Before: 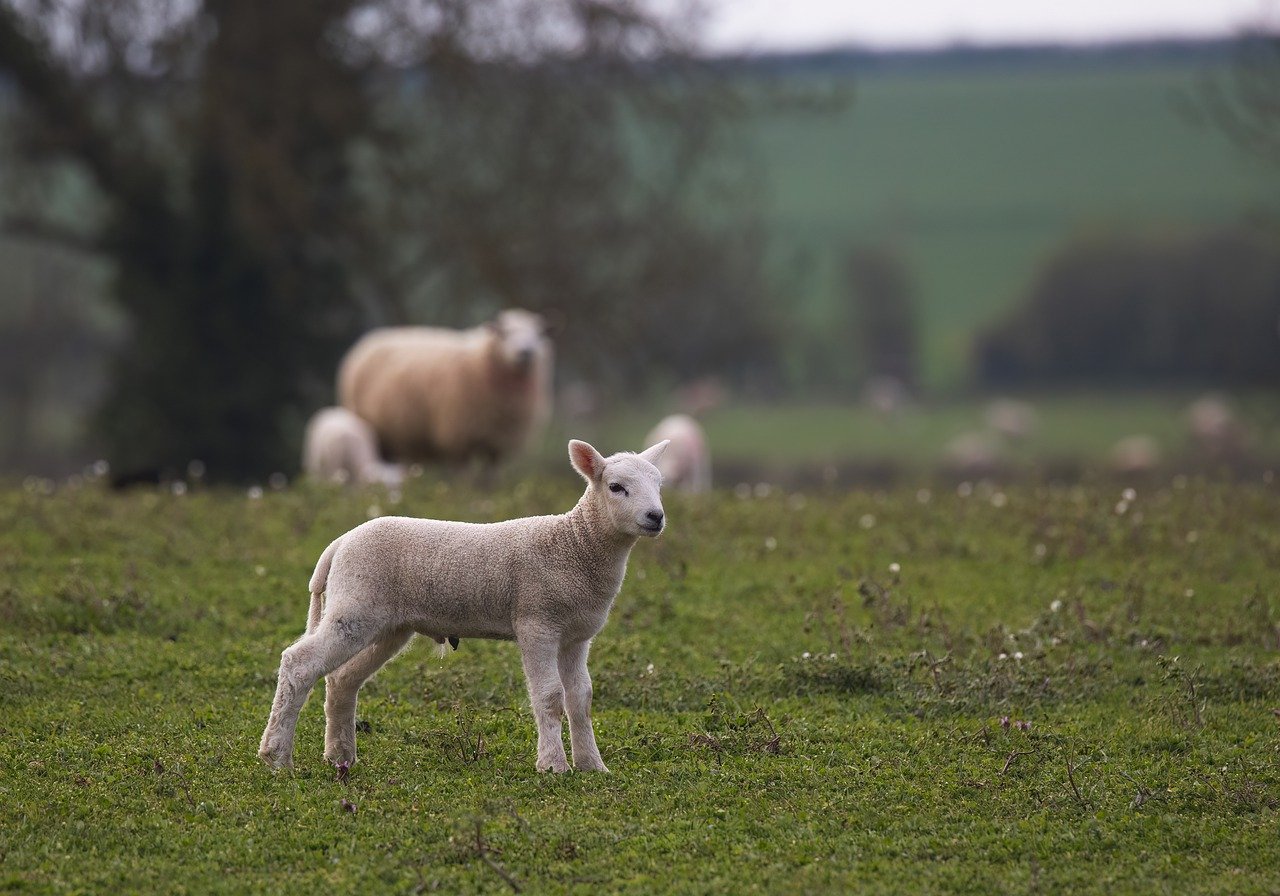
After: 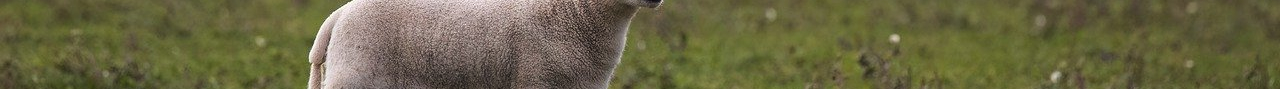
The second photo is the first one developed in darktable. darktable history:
tone curve: curves: ch0 [(0, 0) (0.08, 0.056) (0.4, 0.4) (0.6, 0.612) (0.92, 0.924) (1, 1)], color space Lab, linked channels, preserve colors none
crop and rotate: top 59.084%, bottom 30.916%
